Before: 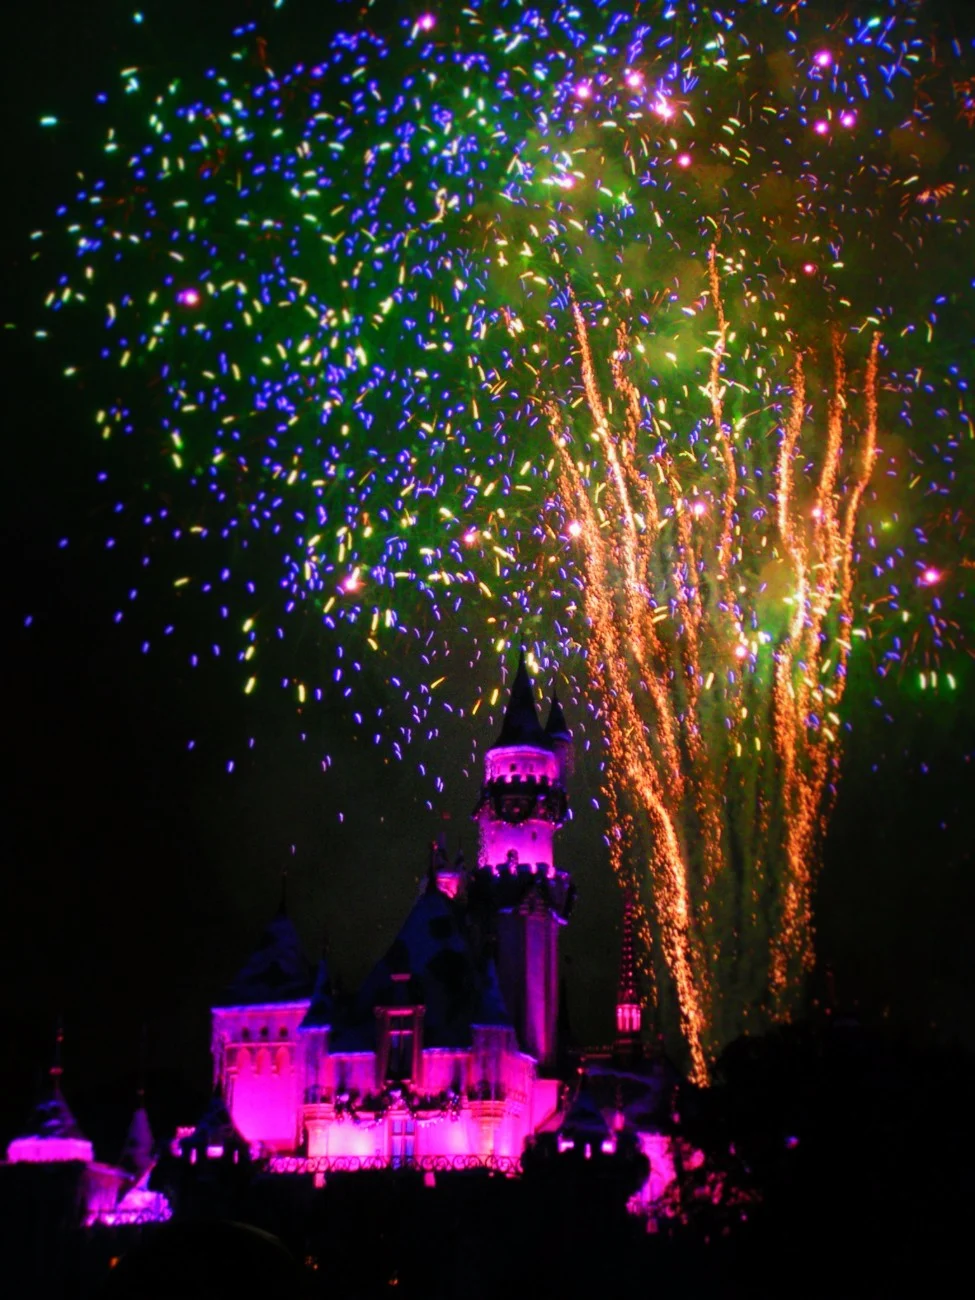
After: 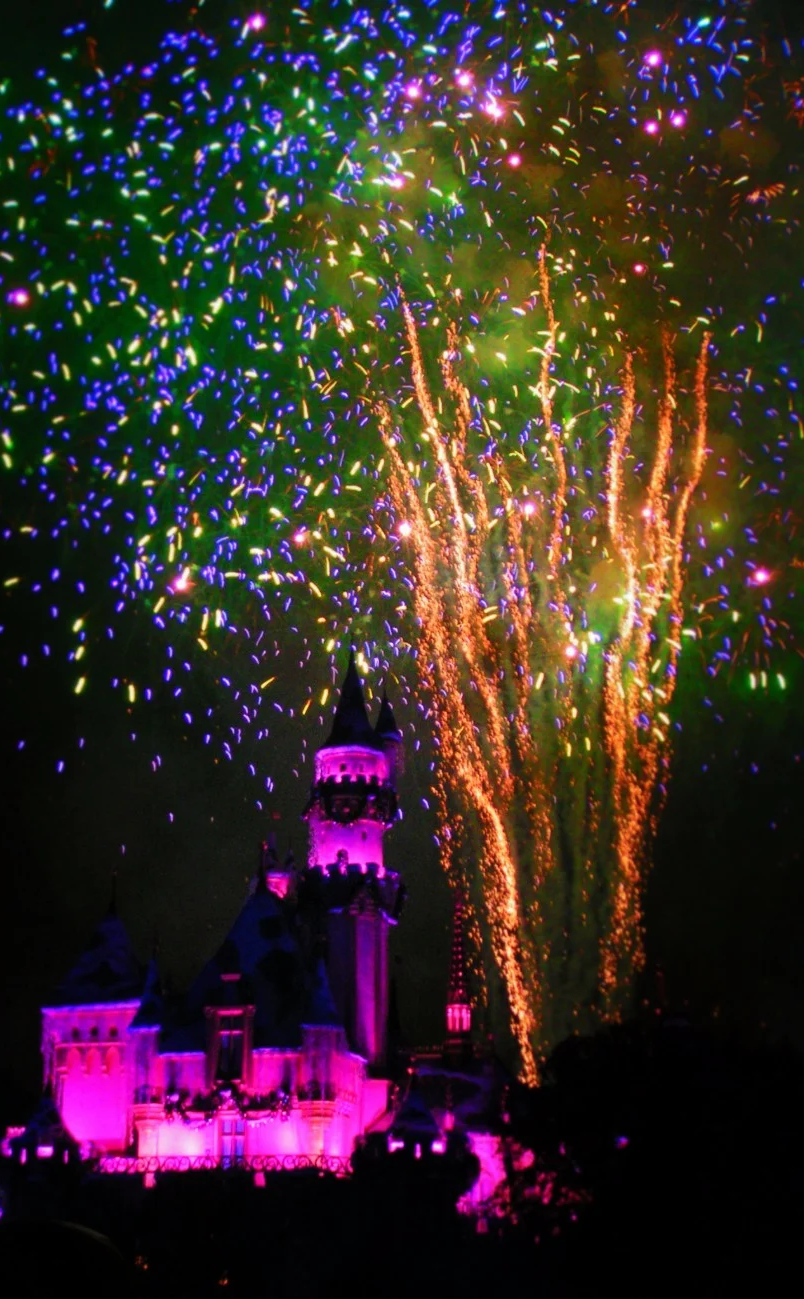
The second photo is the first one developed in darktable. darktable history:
tone equalizer: edges refinement/feathering 500, mask exposure compensation -1.57 EV, preserve details no
crop: left 17.538%, bottom 0.035%
